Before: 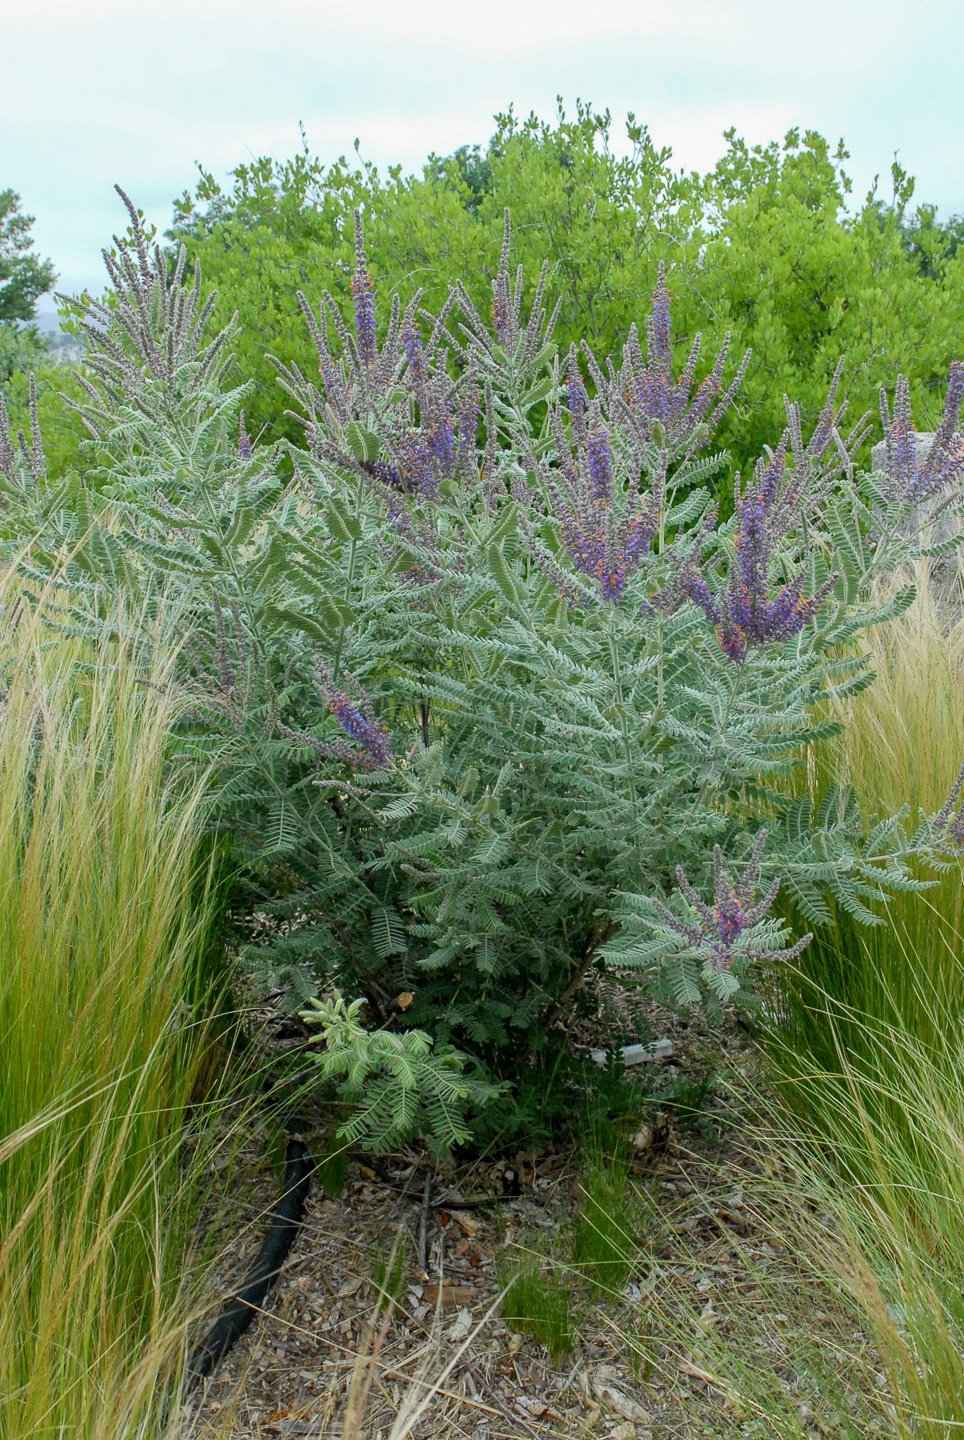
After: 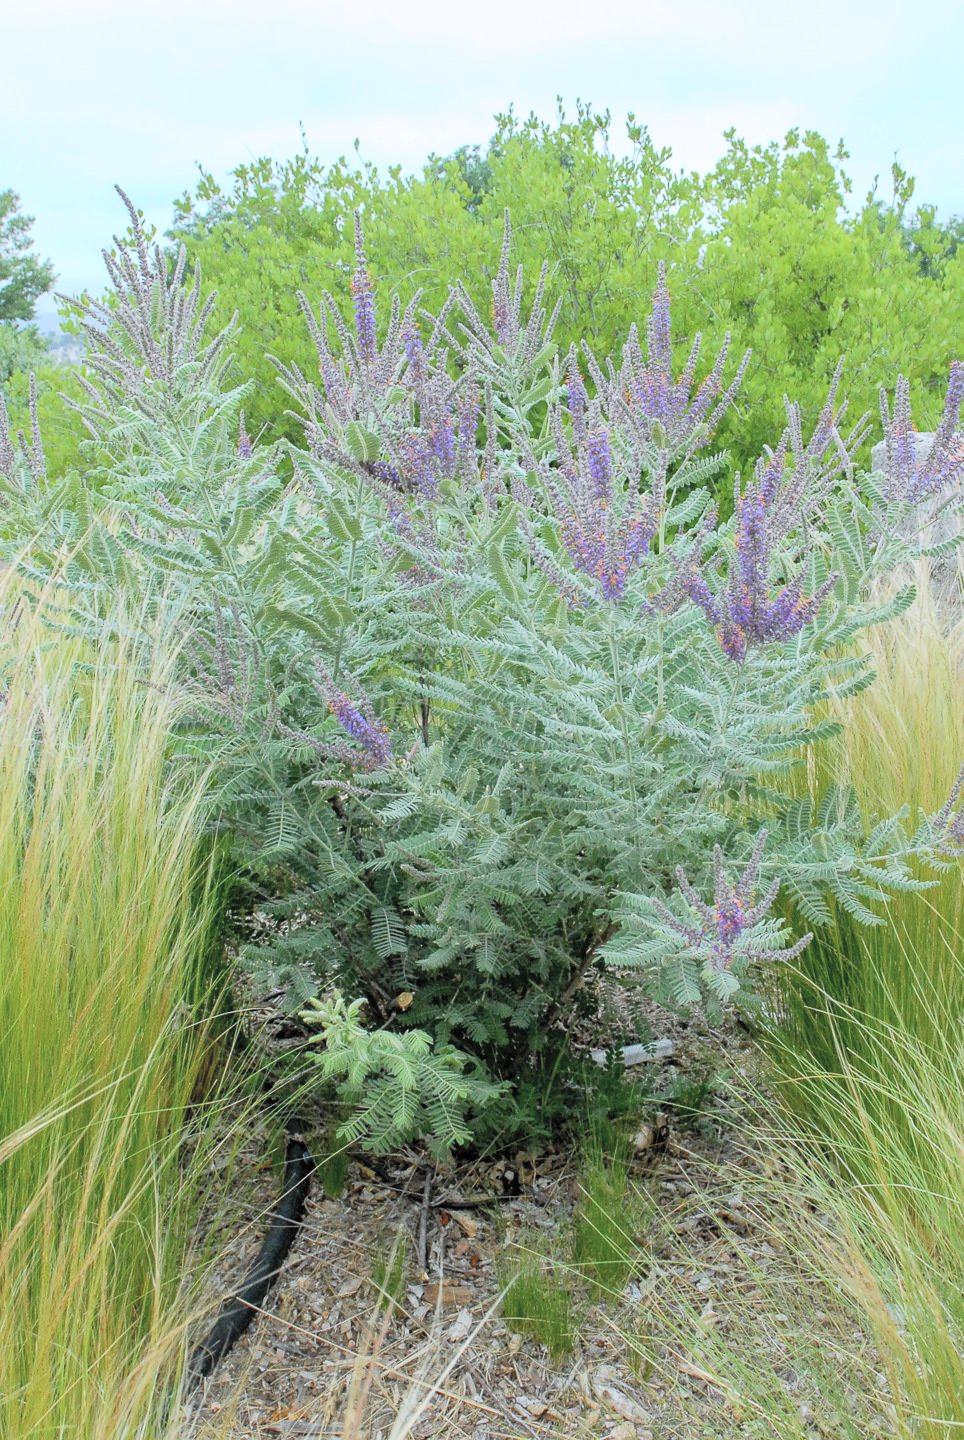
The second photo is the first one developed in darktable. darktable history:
global tonemap: drago (0.7, 100)
white balance: red 0.984, blue 1.059
